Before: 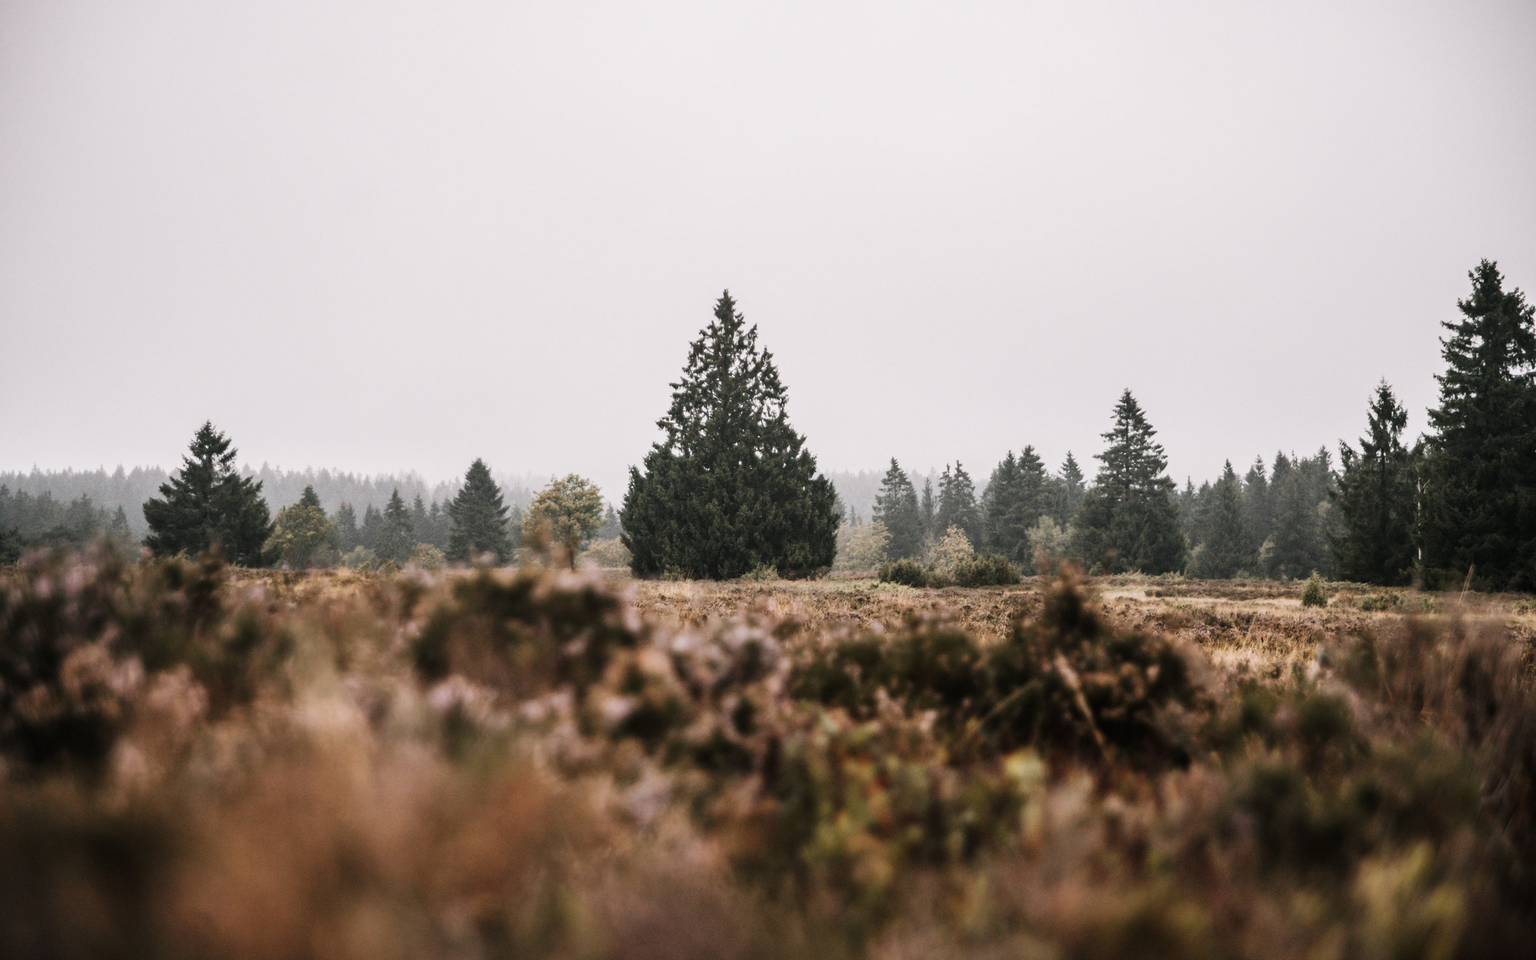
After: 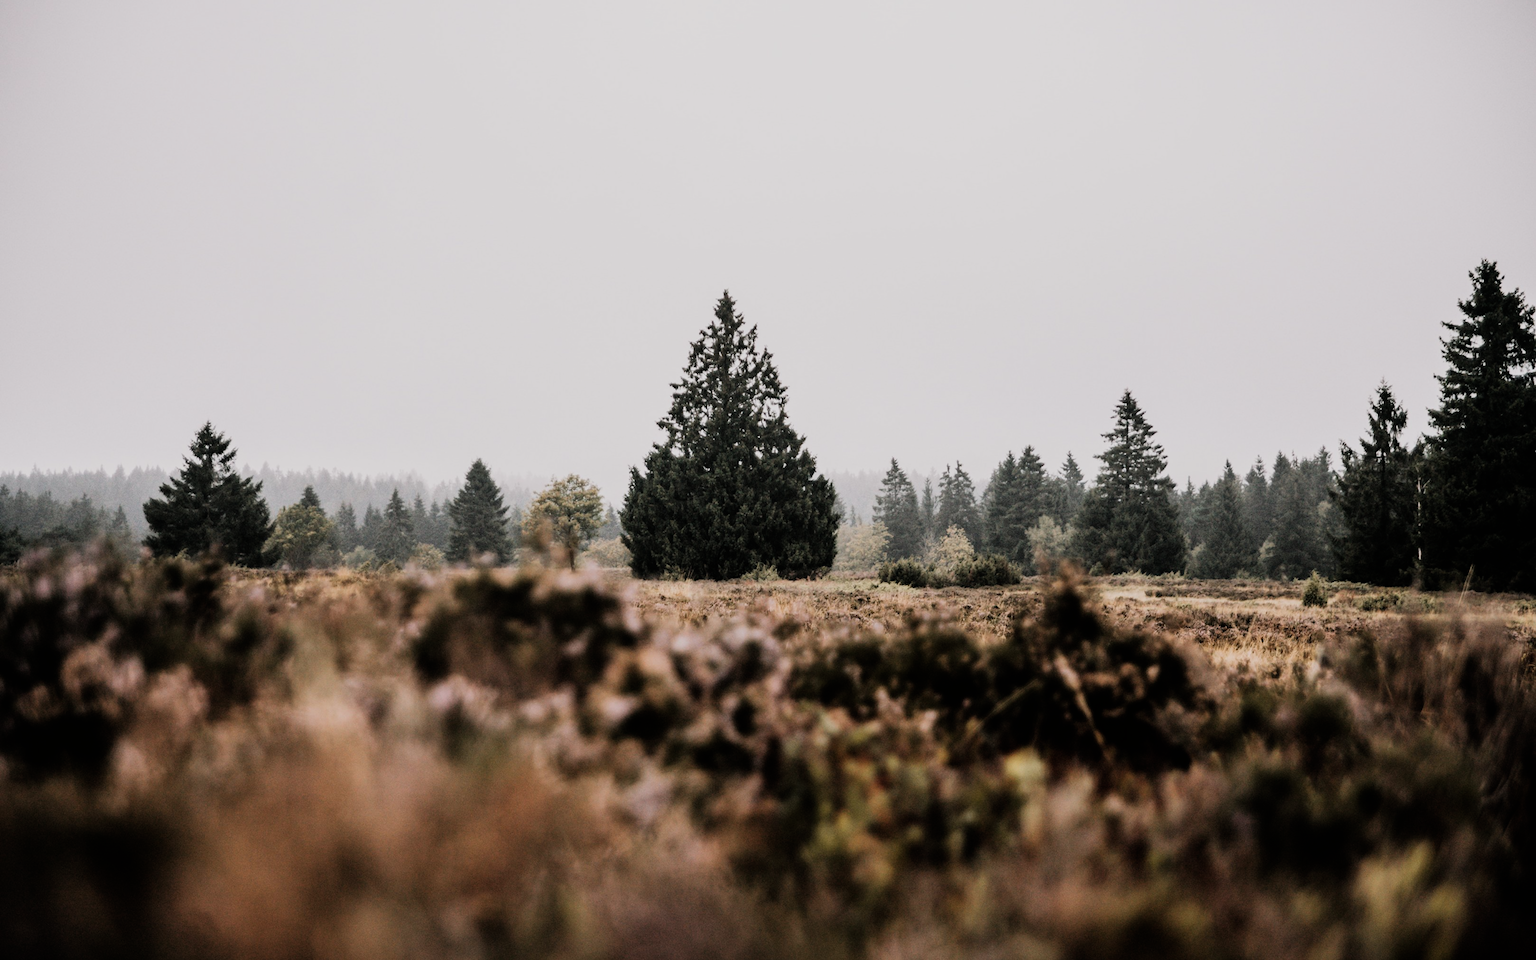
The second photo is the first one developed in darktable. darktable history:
filmic rgb: black relative exposure -7.65 EV, white relative exposure 4.56 EV, hardness 3.61, contrast 1.25
white balance: emerald 1
